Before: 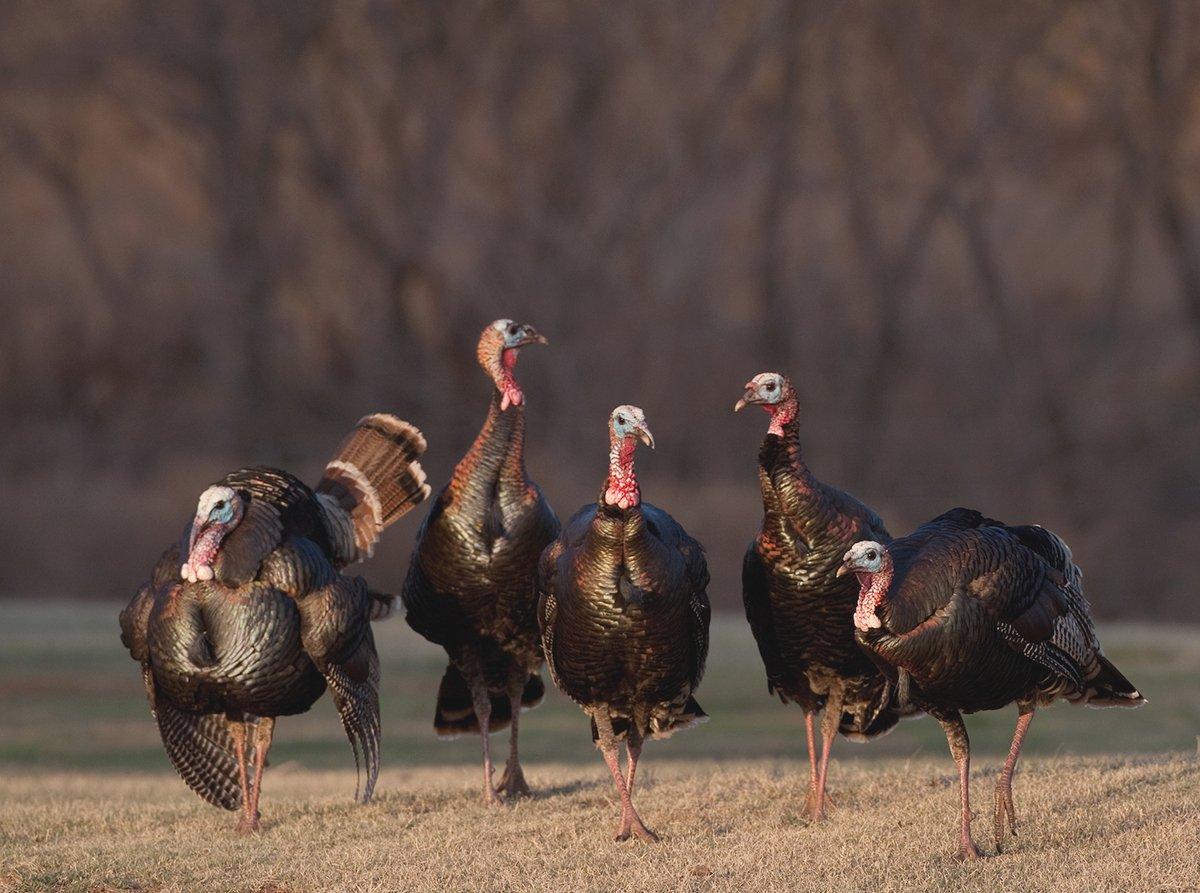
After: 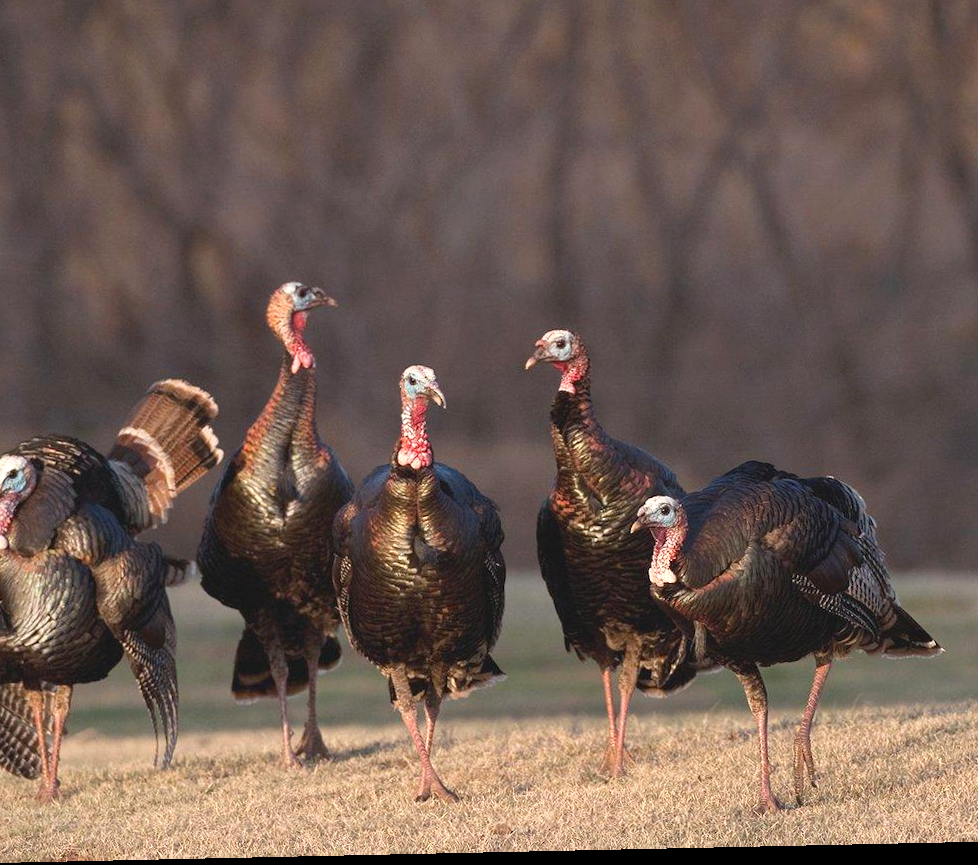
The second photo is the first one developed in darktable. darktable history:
crop and rotate: left 17.959%, top 5.771%, right 1.742%
exposure: exposure 0.564 EV, compensate highlight preservation false
rotate and perspective: rotation -1.24°, automatic cropping off
